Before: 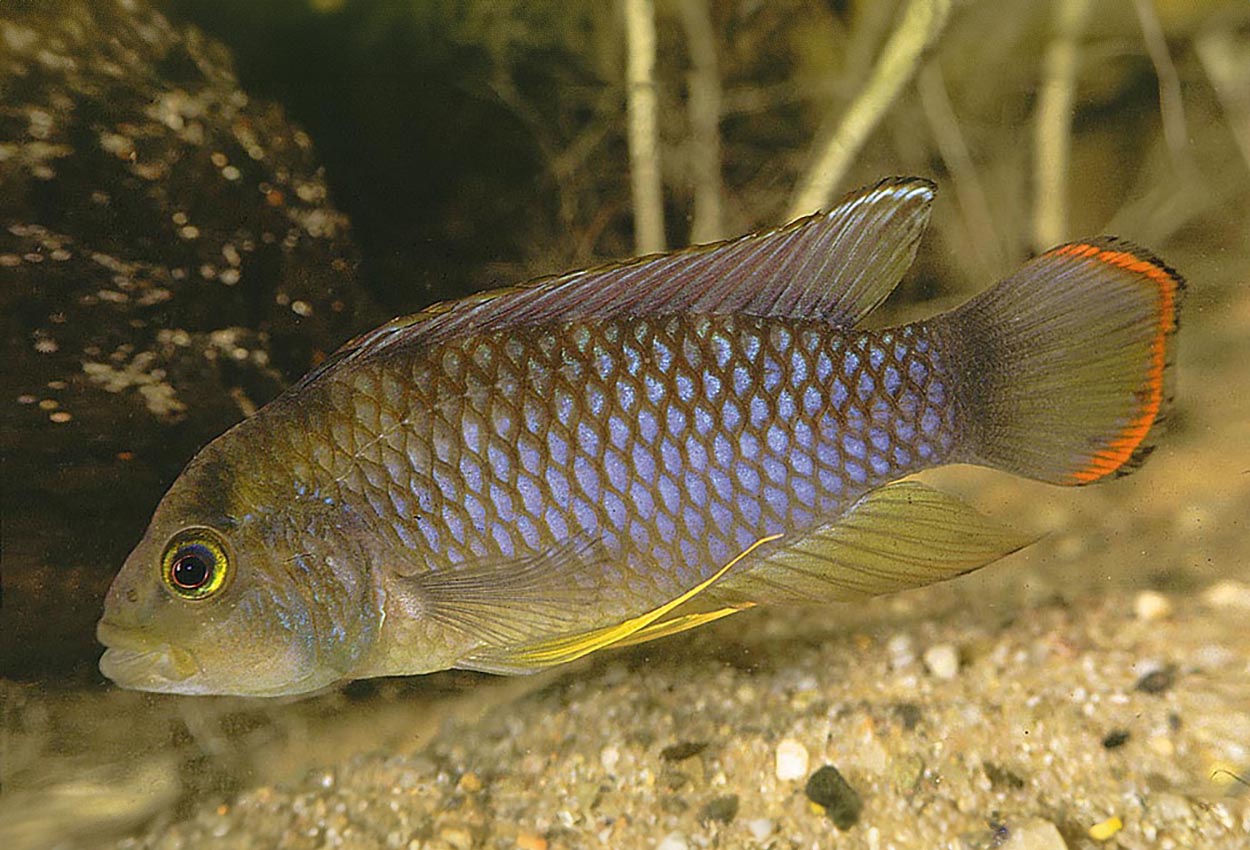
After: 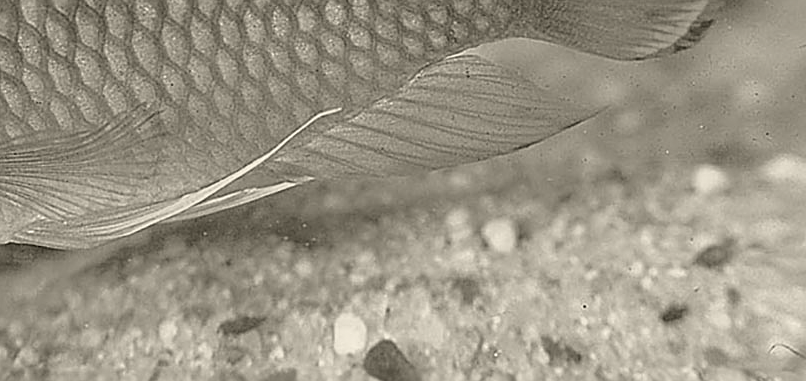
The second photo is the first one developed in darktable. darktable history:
colorize: hue 41.44°, saturation 22%, source mix 60%, lightness 10.61%
exposure: exposure 1.25 EV, compensate exposure bias true, compensate highlight preservation false
crop and rotate: left 35.509%, top 50.238%, bottom 4.934%
sharpen: on, module defaults
